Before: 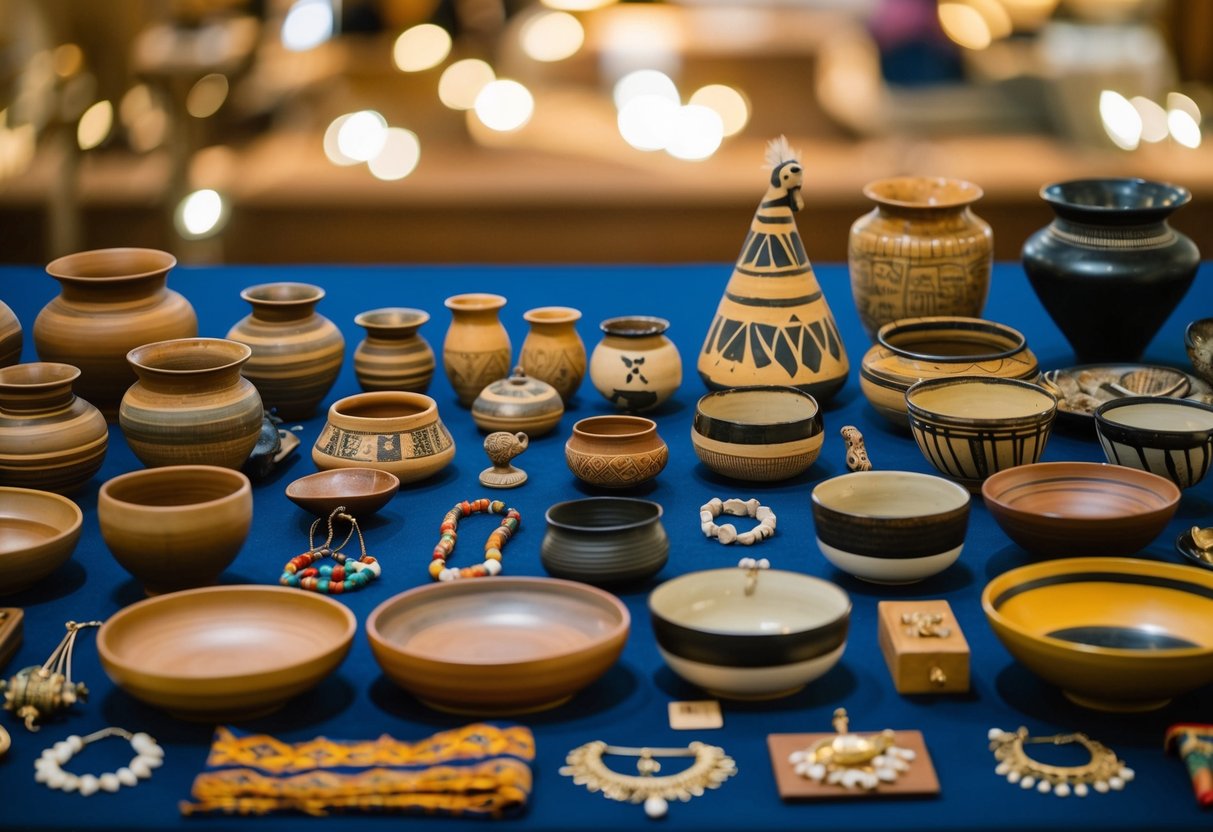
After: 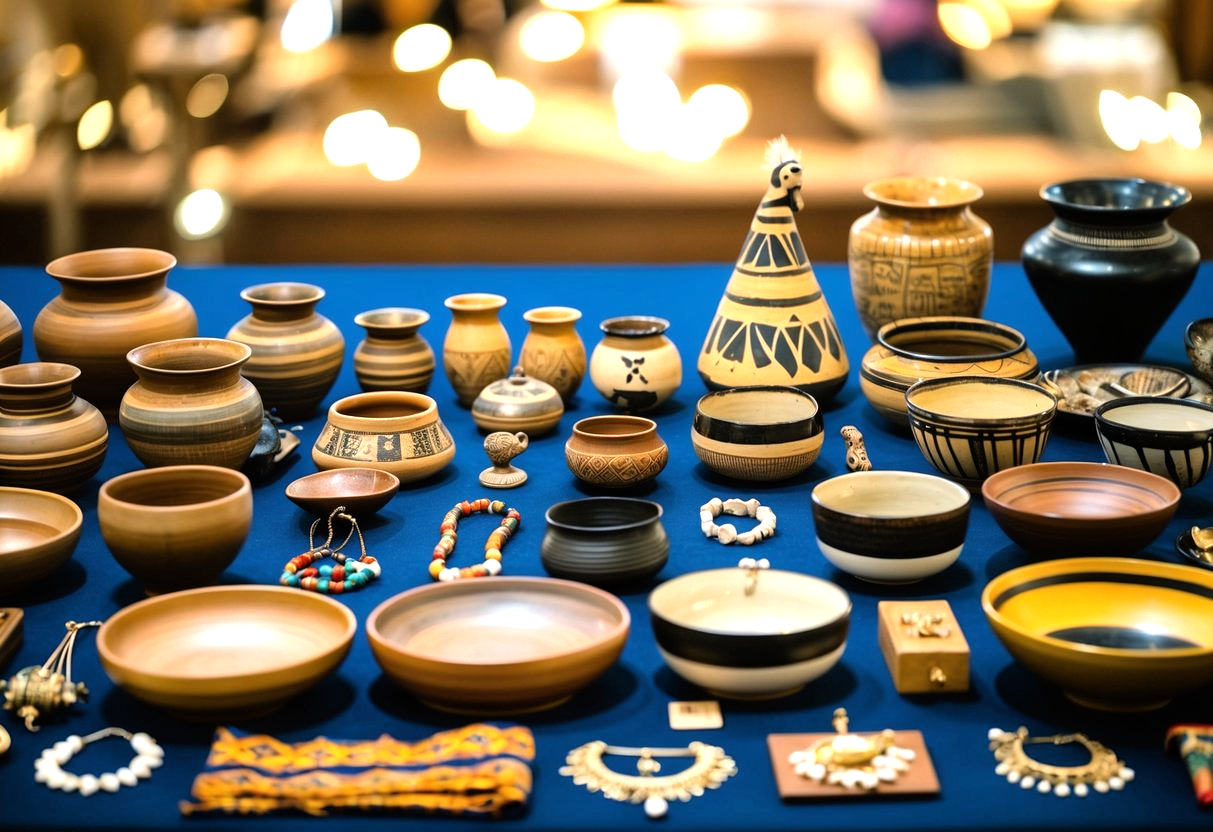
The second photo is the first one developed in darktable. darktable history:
tone equalizer: -8 EV -1.09 EV, -7 EV -0.981 EV, -6 EV -0.889 EV, -5 EV -0.557 EV, -3 EV 0.574 EV, -2 EV 0.842 EV, -1 EV 1.01 EV, +0 EV 1.08 EV
